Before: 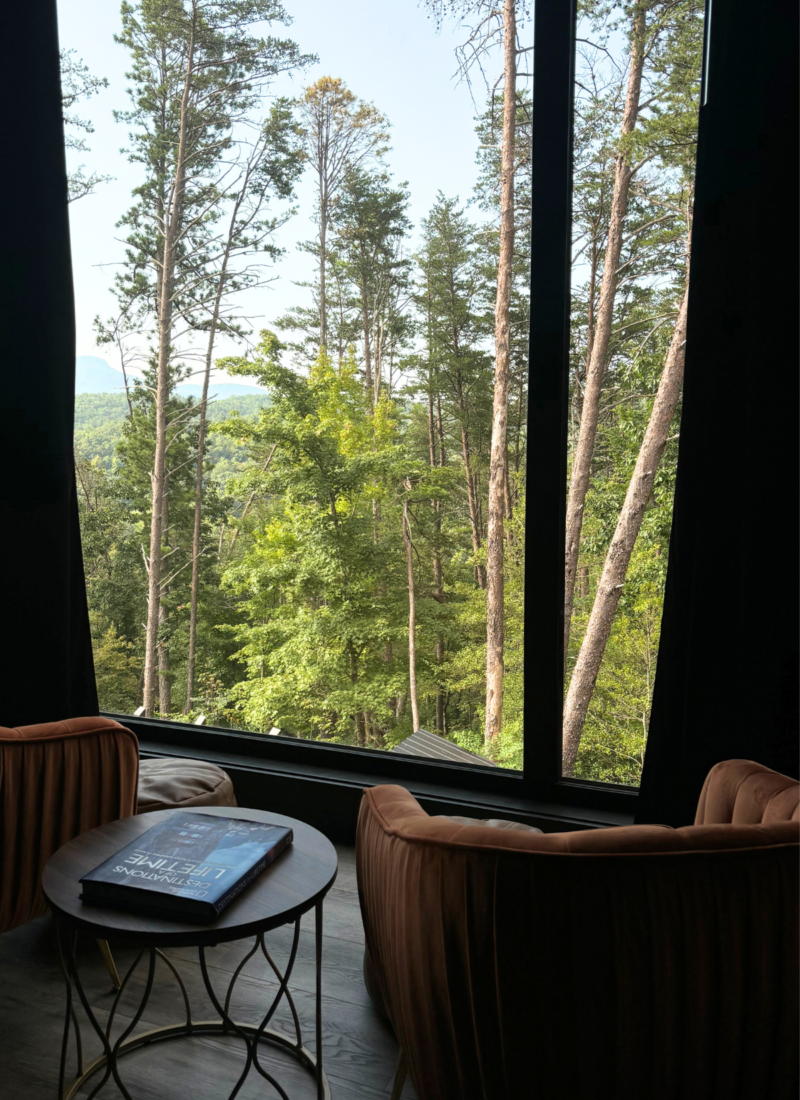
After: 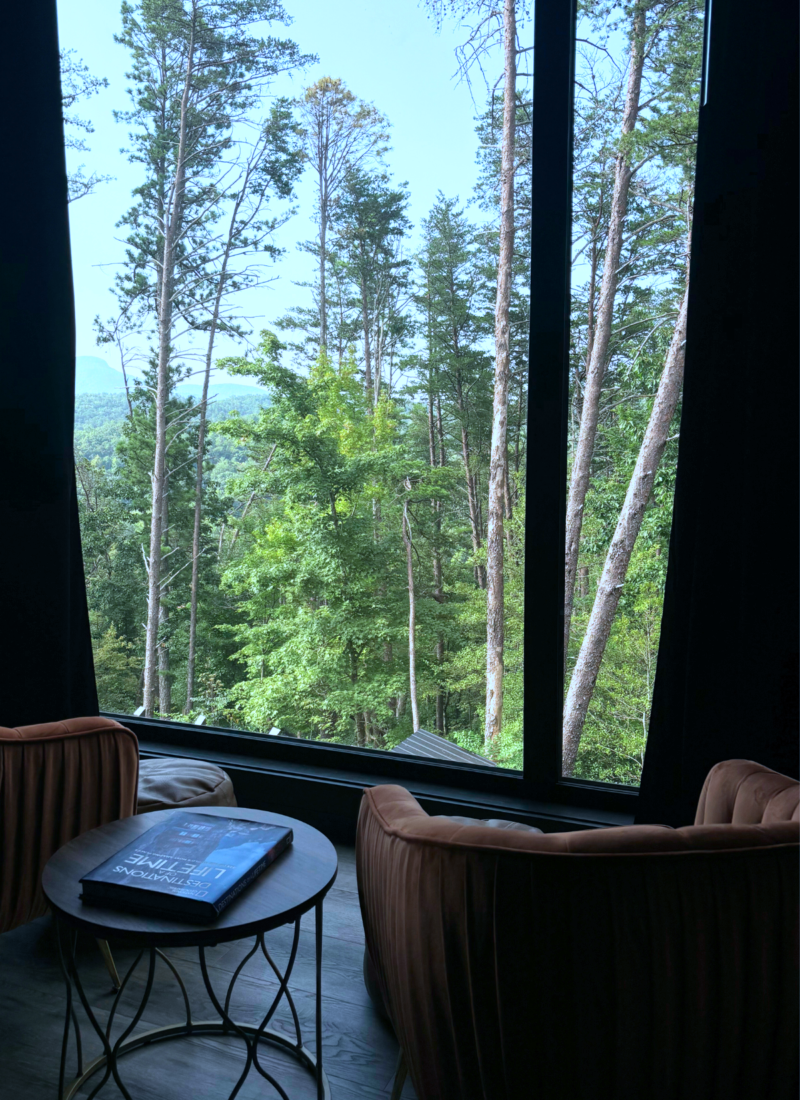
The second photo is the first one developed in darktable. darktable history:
color correction: highlights a* 11.96, highlights b* 11.75
color calibration: illuminant custom, x 0.432, y 0.394, temperature 3088.95 K
